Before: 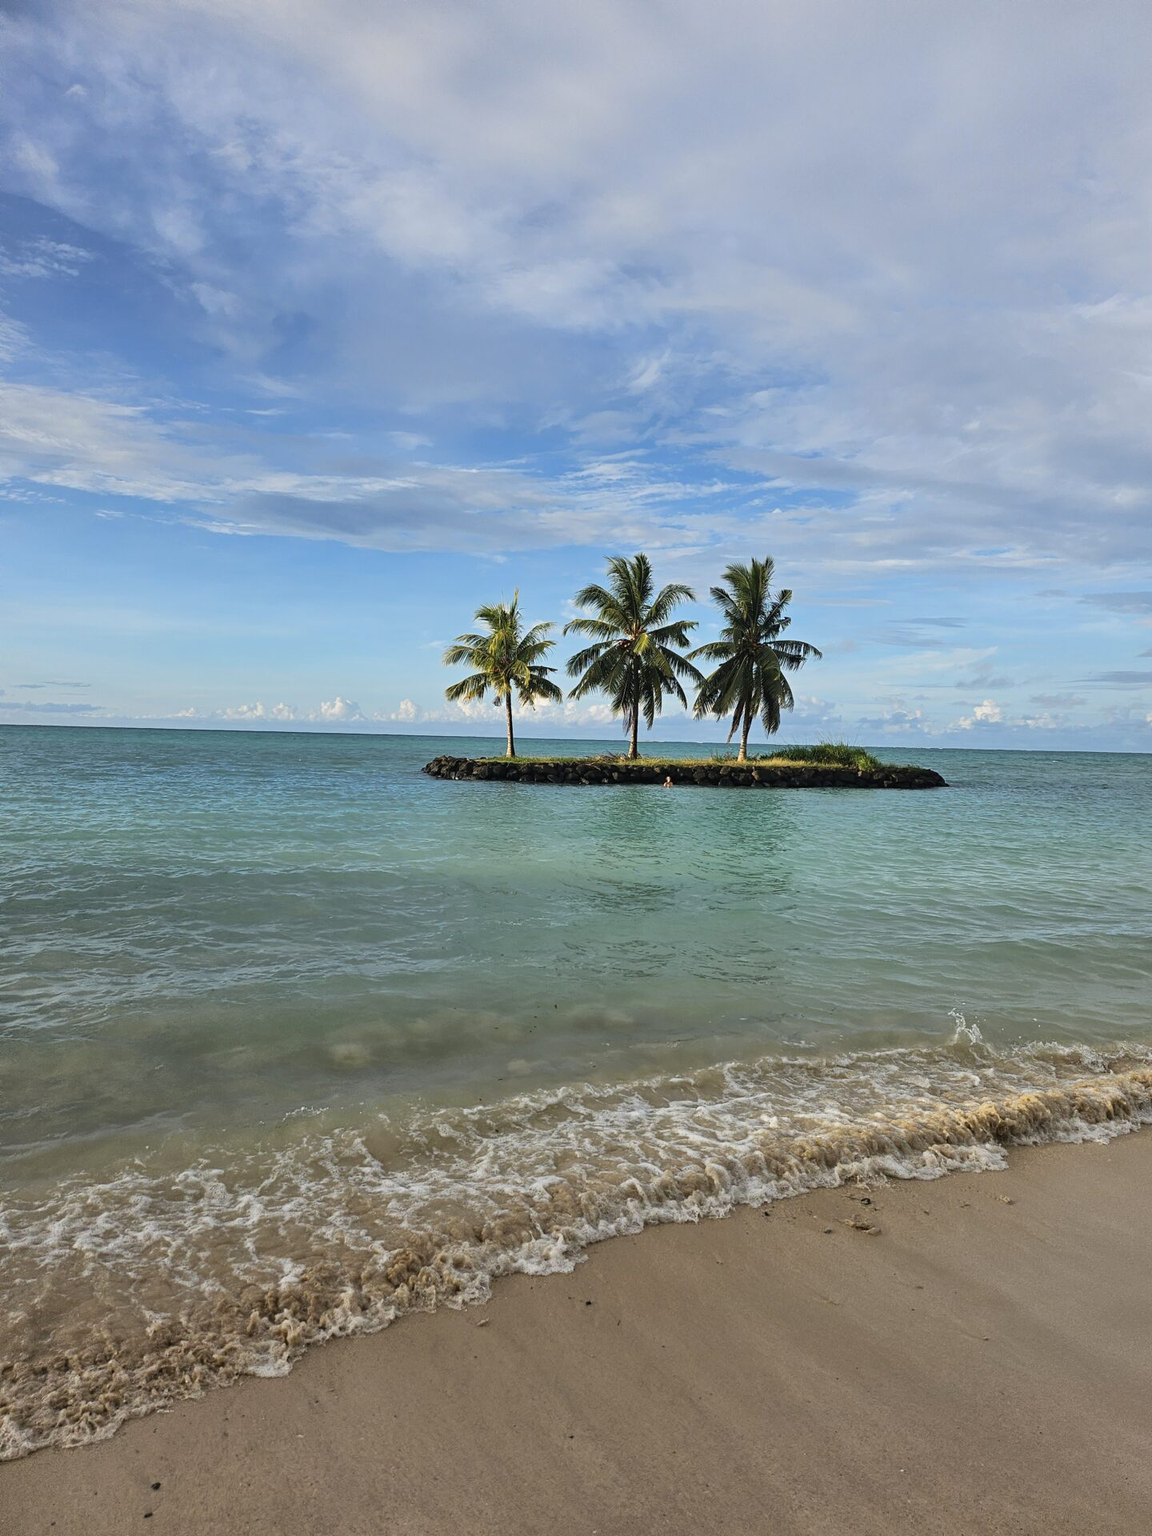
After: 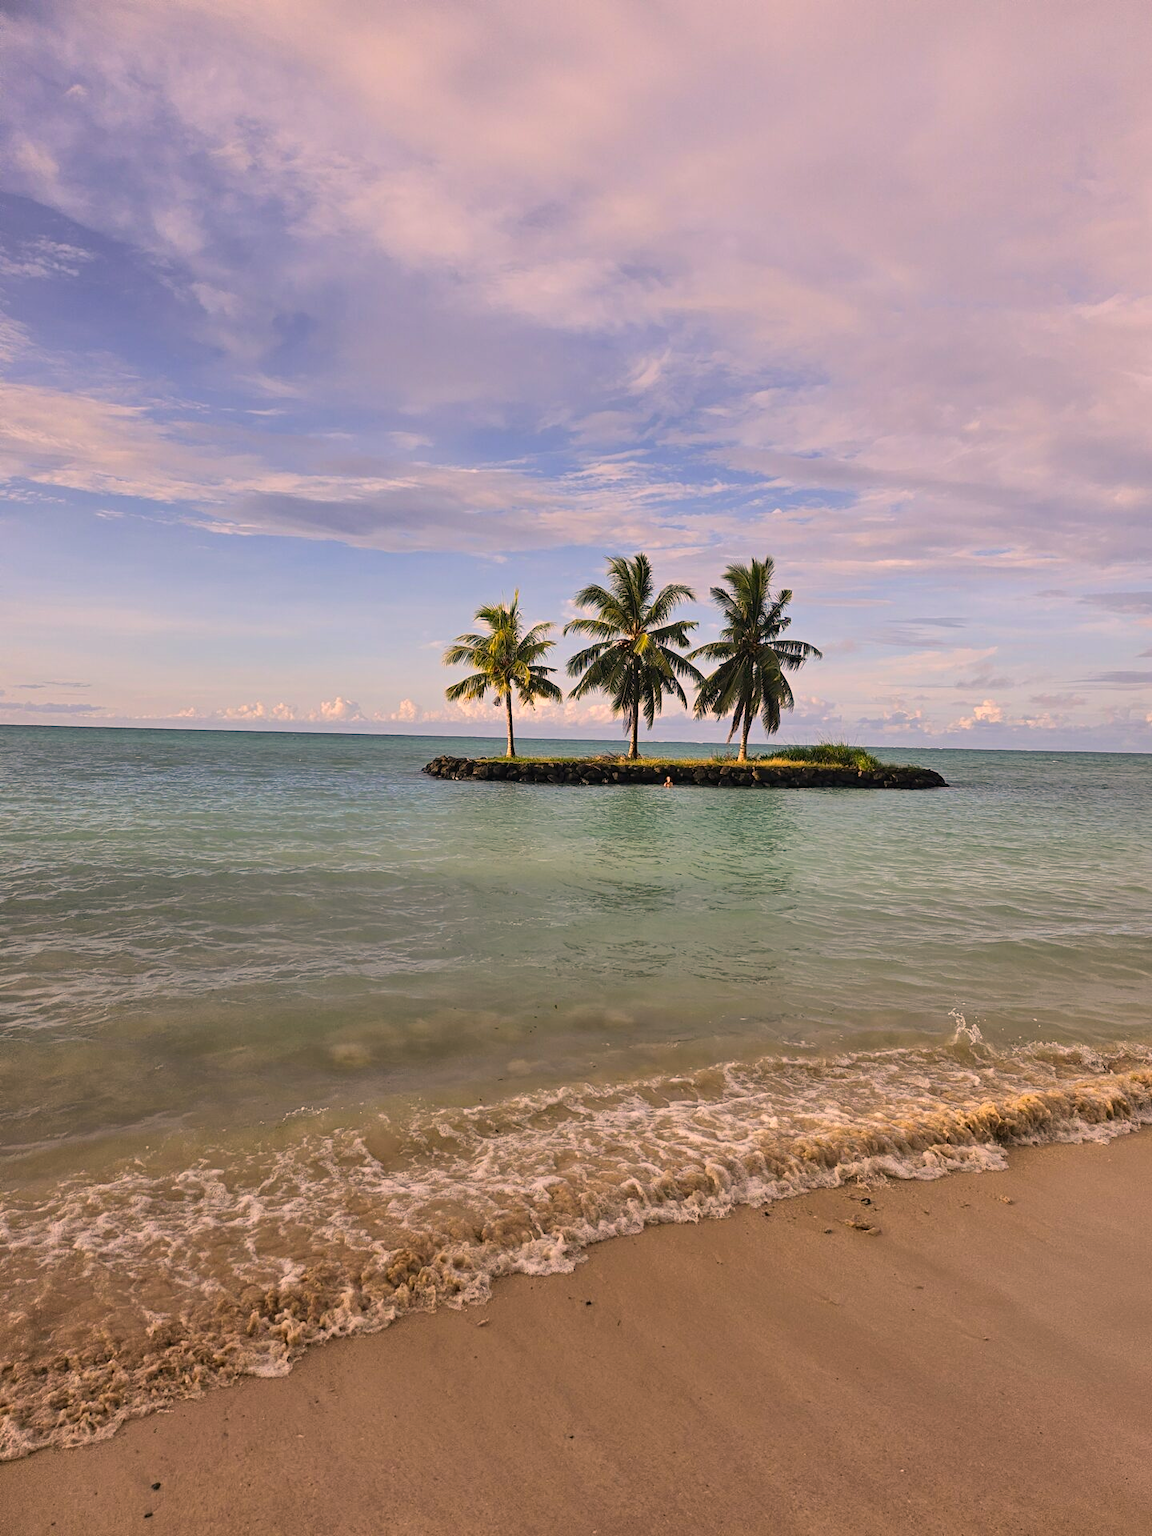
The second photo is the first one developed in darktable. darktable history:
color correction: highlights a* 20.63, highlights b* 19.31
